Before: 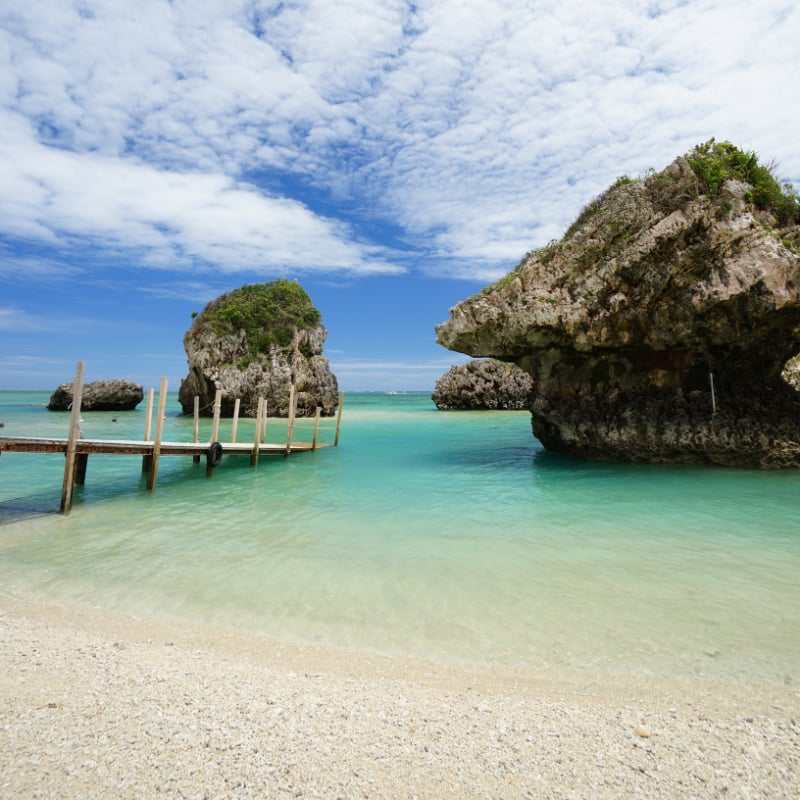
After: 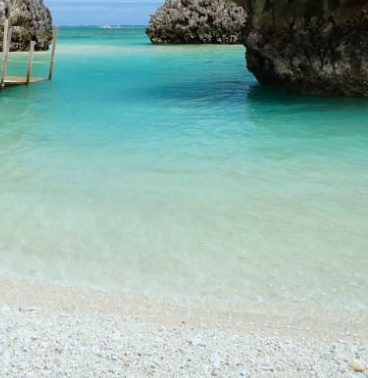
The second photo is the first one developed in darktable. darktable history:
crop: left 35.775%, top 45.827%, right 18.137%, bottom 6.029%
color correction: highlights a* -4.05, highlights b* -11.05
